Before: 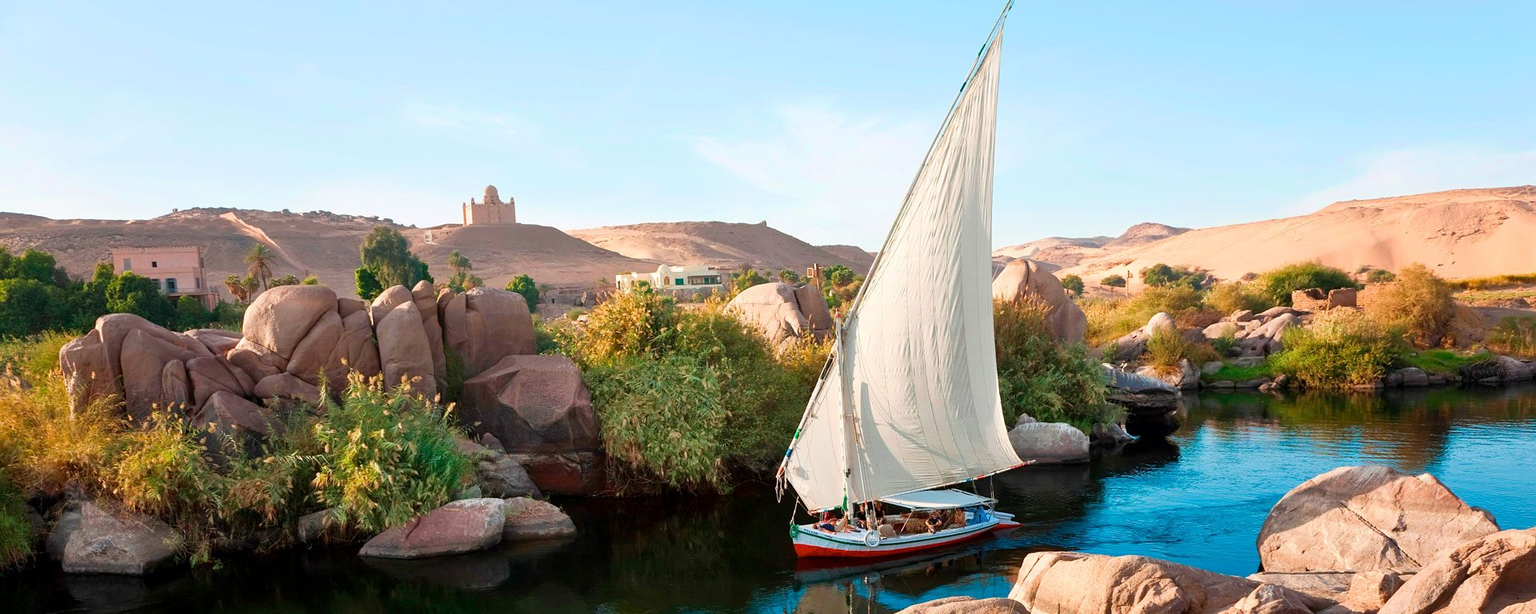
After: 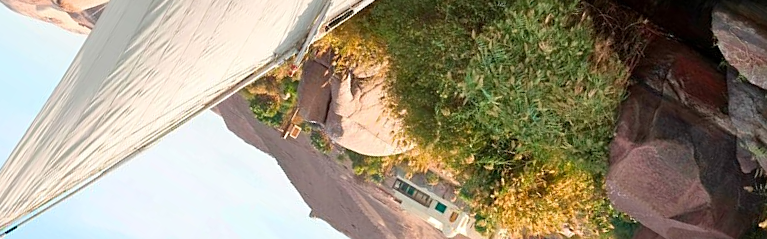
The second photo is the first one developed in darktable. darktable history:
sharpen: amount 0.214
crop and rotate: angle 148.46°, left 9.225%, top 15.669%, right 4.432%, bottom 17.053%
exposure: exposure 0.014 EV, compensate exposure bias true, compensate highlight preservation false
